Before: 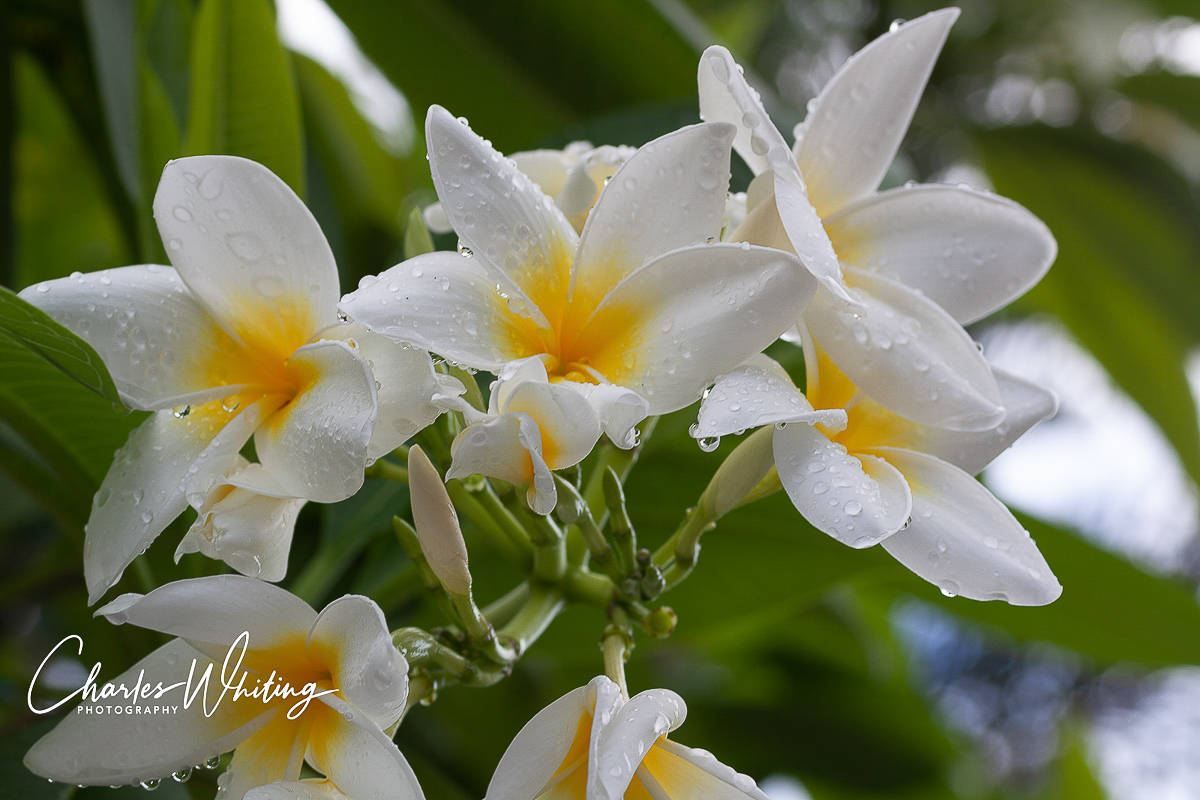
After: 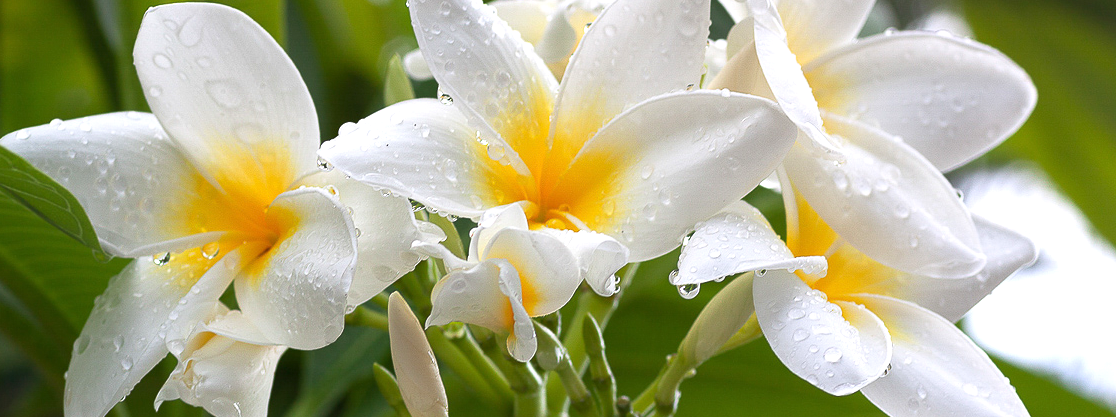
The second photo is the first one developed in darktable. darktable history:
crop: left 1.744%, top 19.225%, right 5.069%, bottom 28.357%
exposure: exposure 0.722 EV, compensate highlight preservation false
